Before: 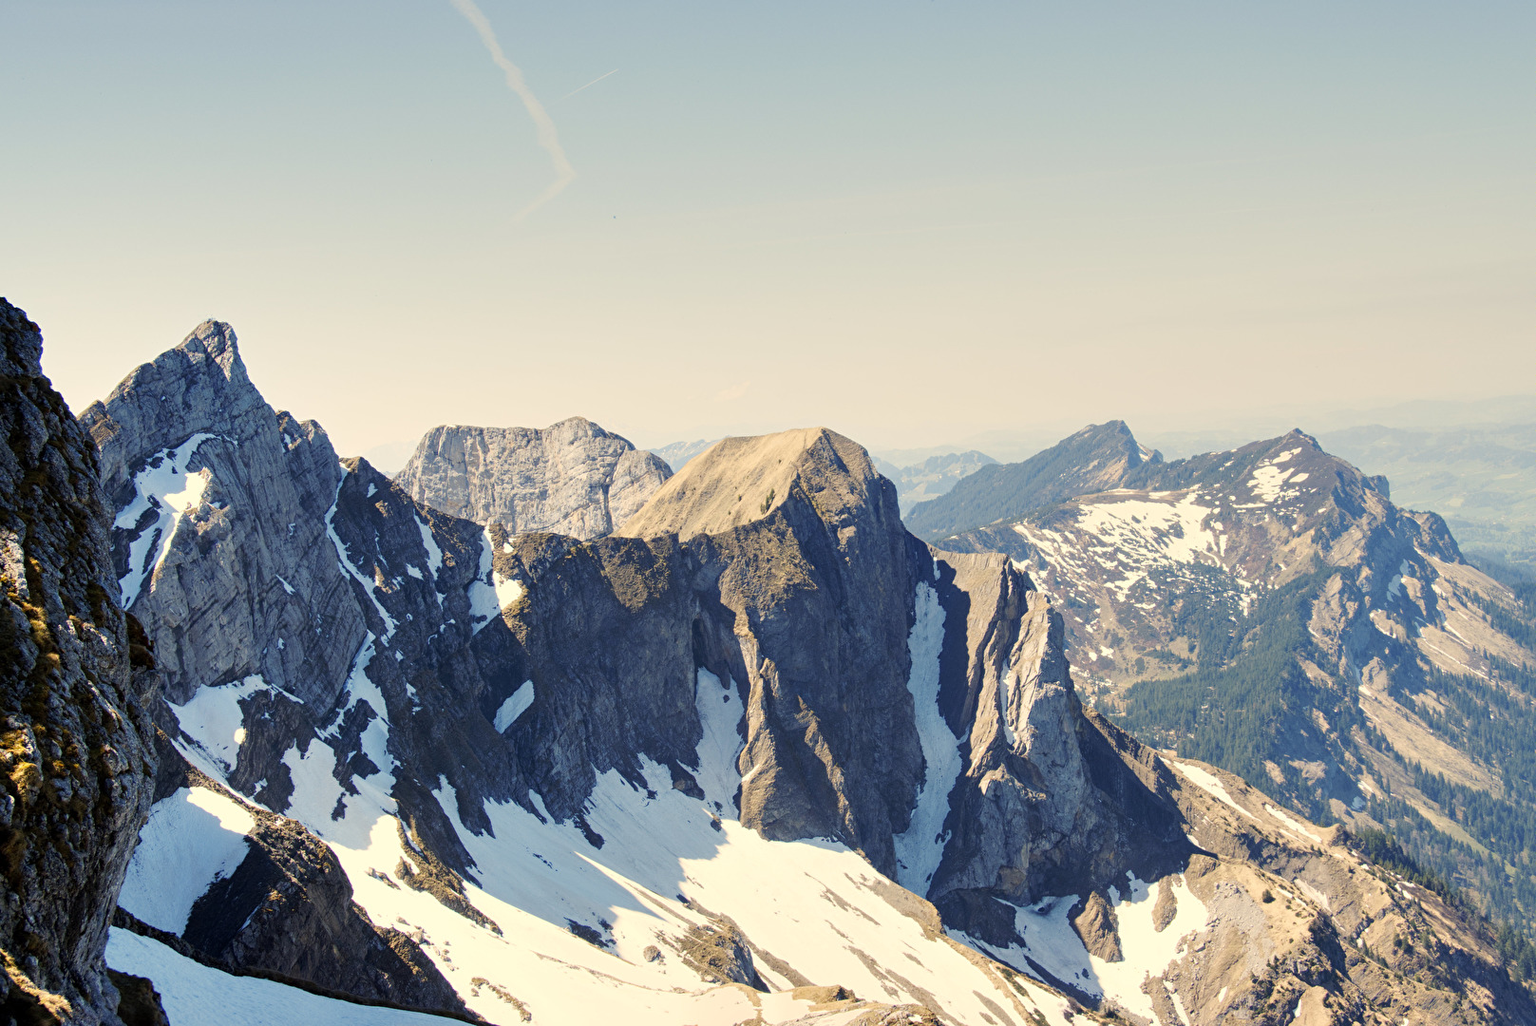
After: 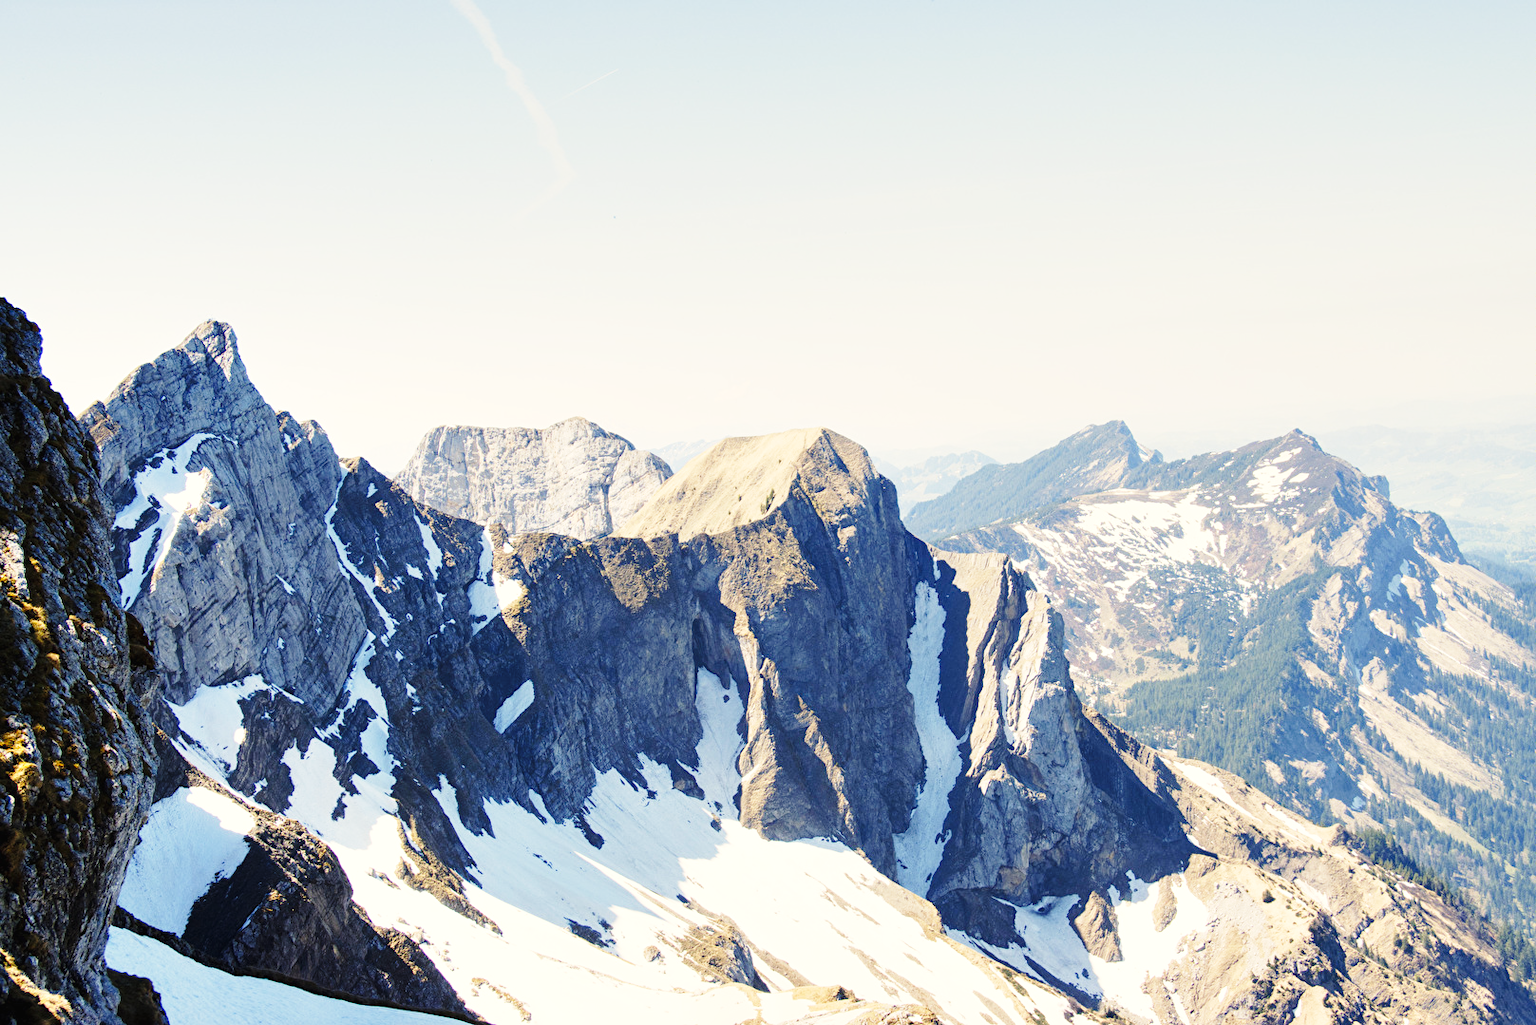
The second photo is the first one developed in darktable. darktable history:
exposure: black level correction -0.001, exposure 0.079 EV, compensate highlight preservation false
base curve: curves: ch0 [(0, 0) (0.028, 0.03) (0.121, 0.232) (0.46, 0.748) (0.859, 0.968) (1, 1)], preserve colors none
